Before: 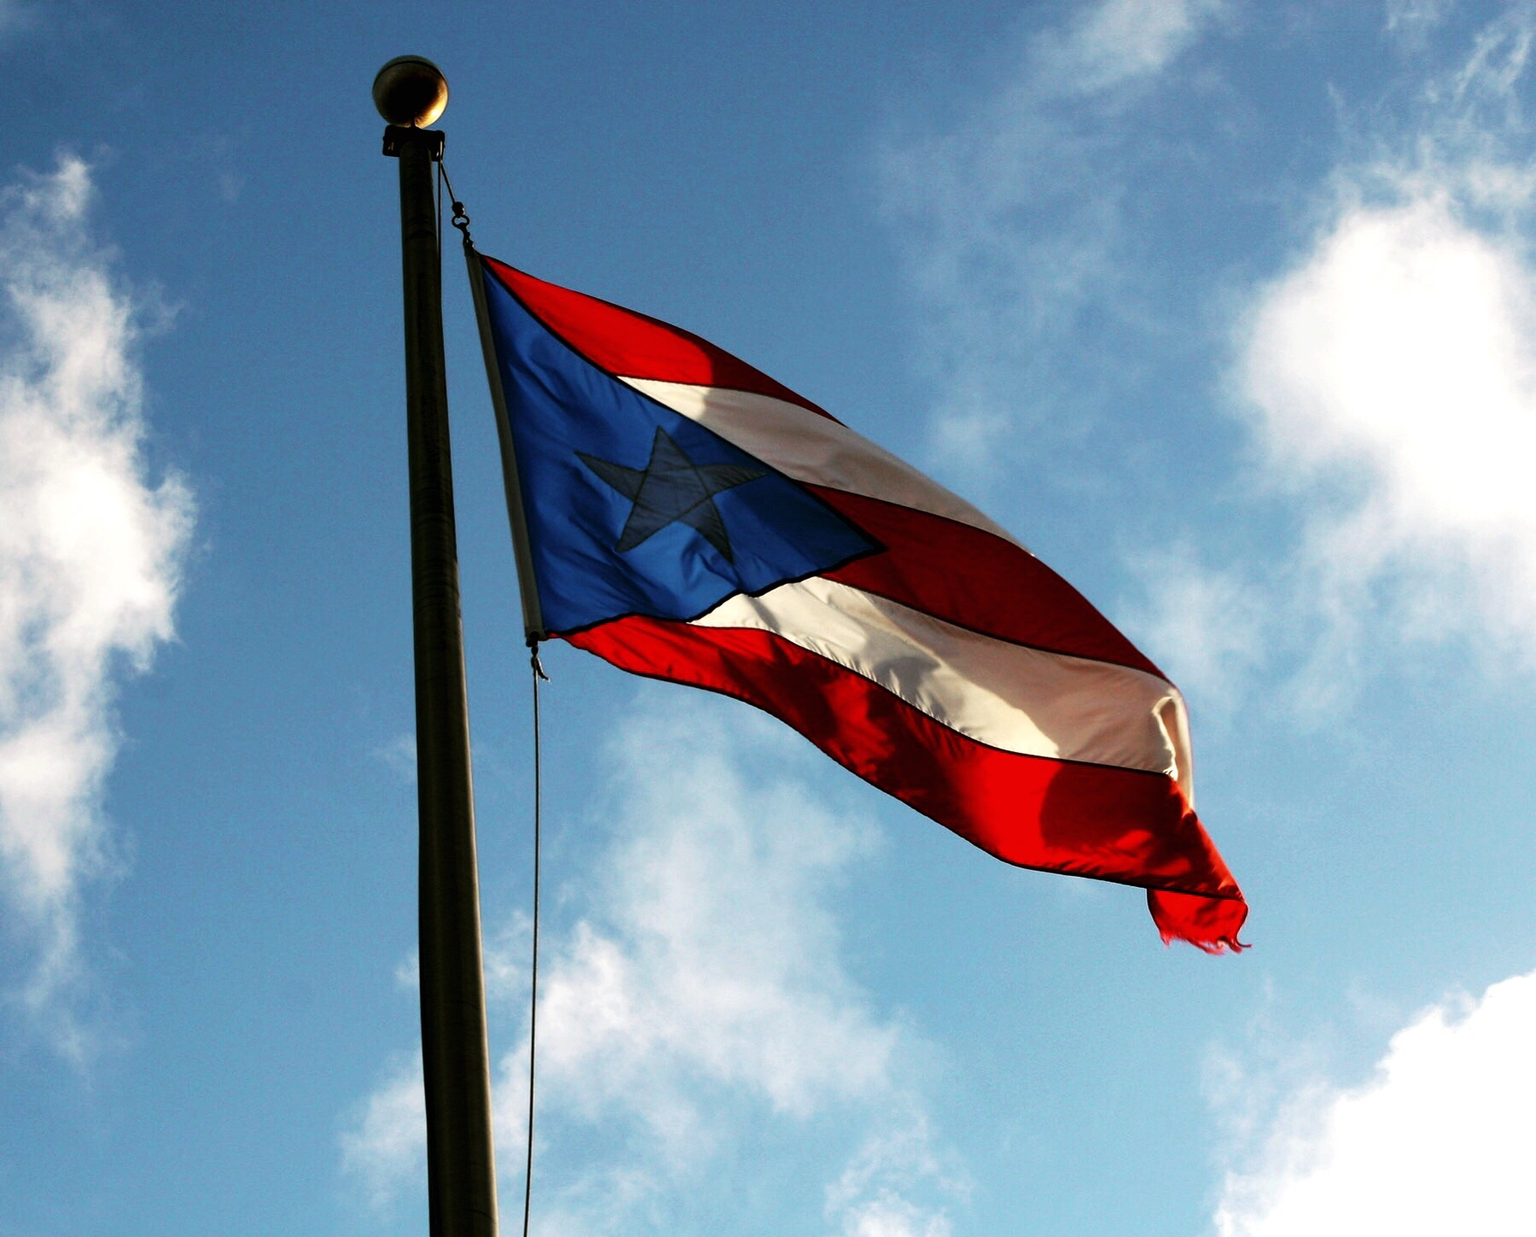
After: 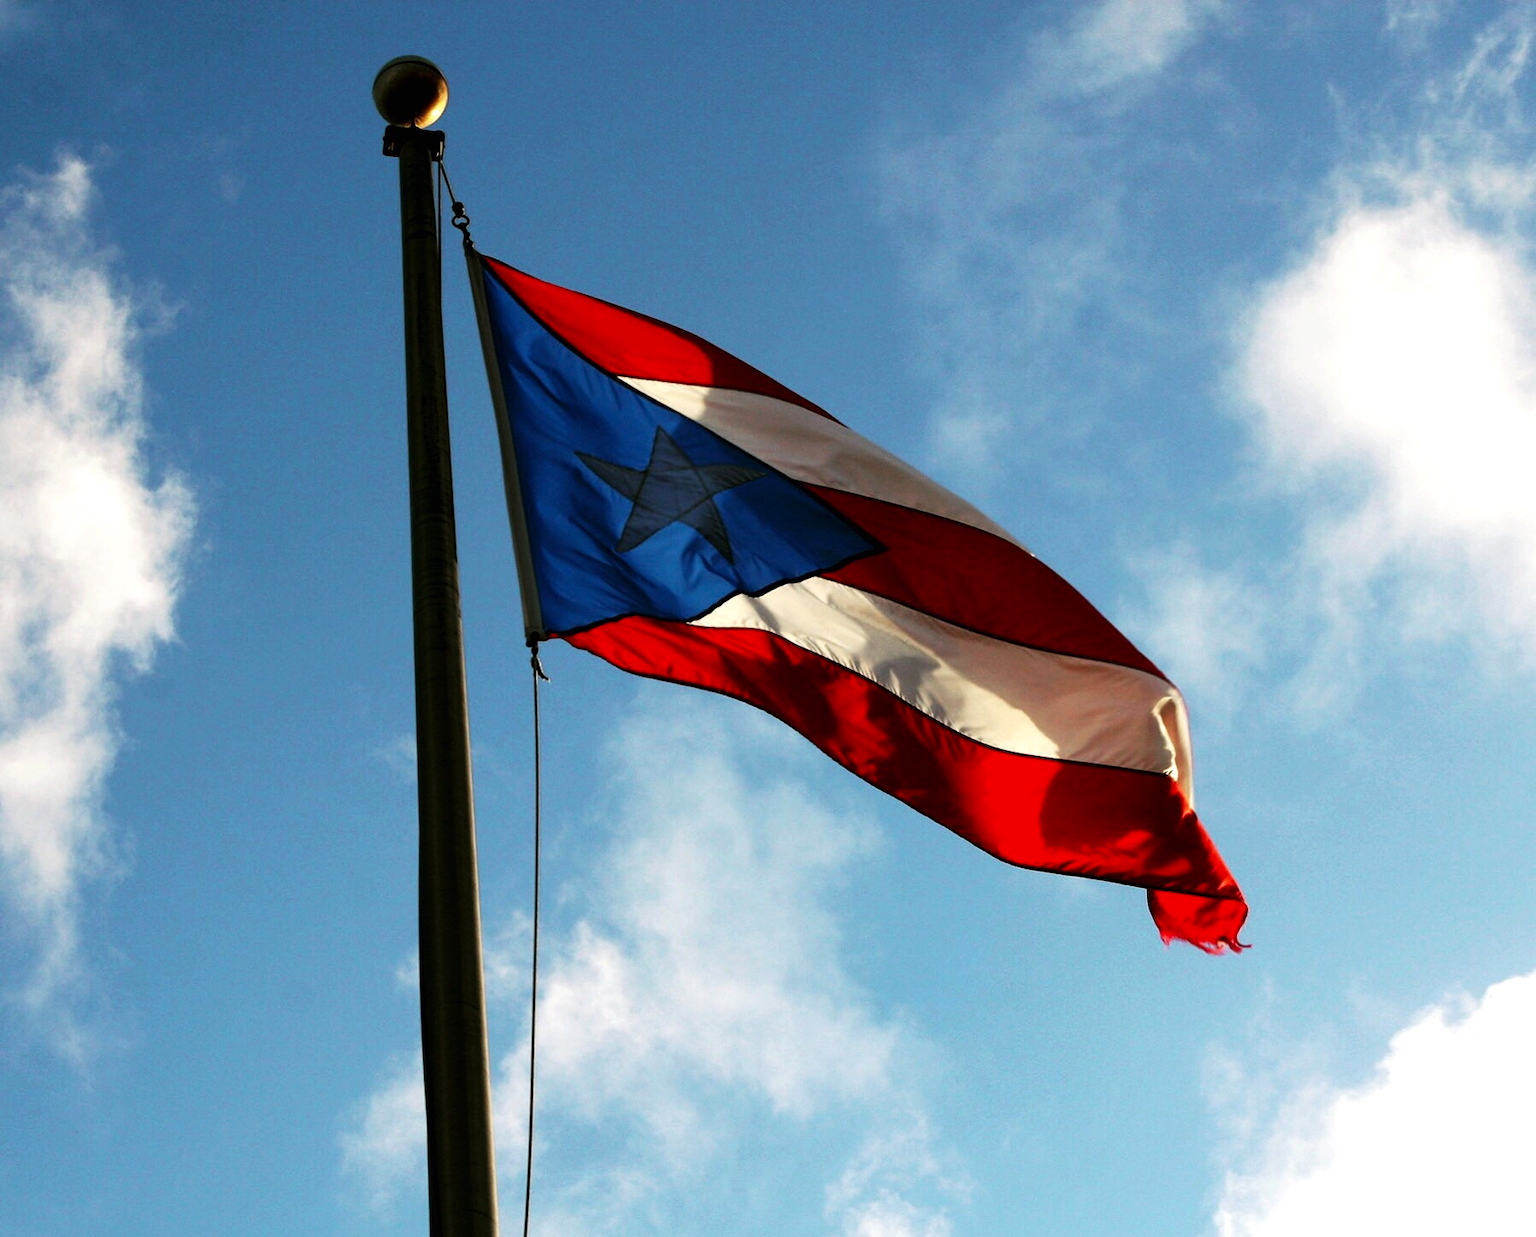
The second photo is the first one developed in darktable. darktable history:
color contrast: green-magenta contrast 1.1, blue-yellow contrast 1.1, unbound 0
